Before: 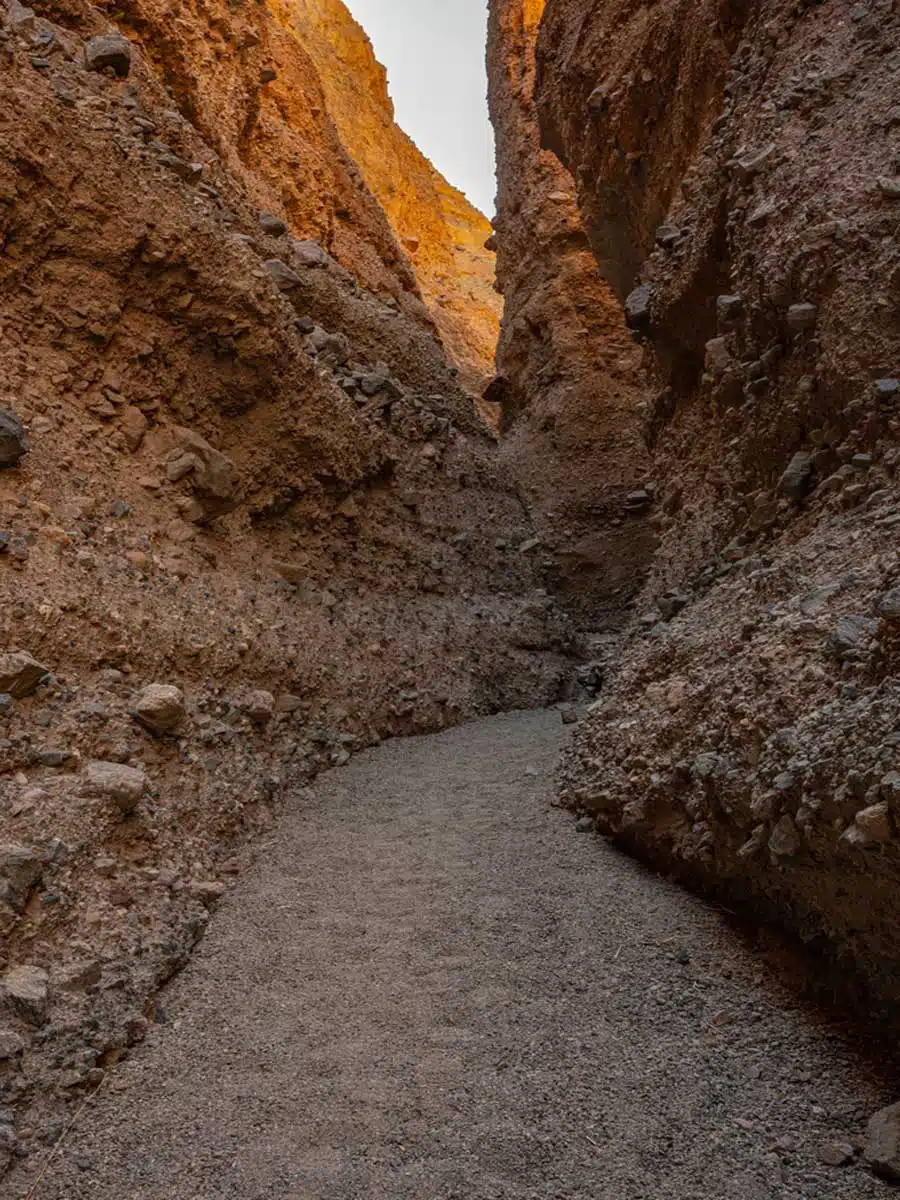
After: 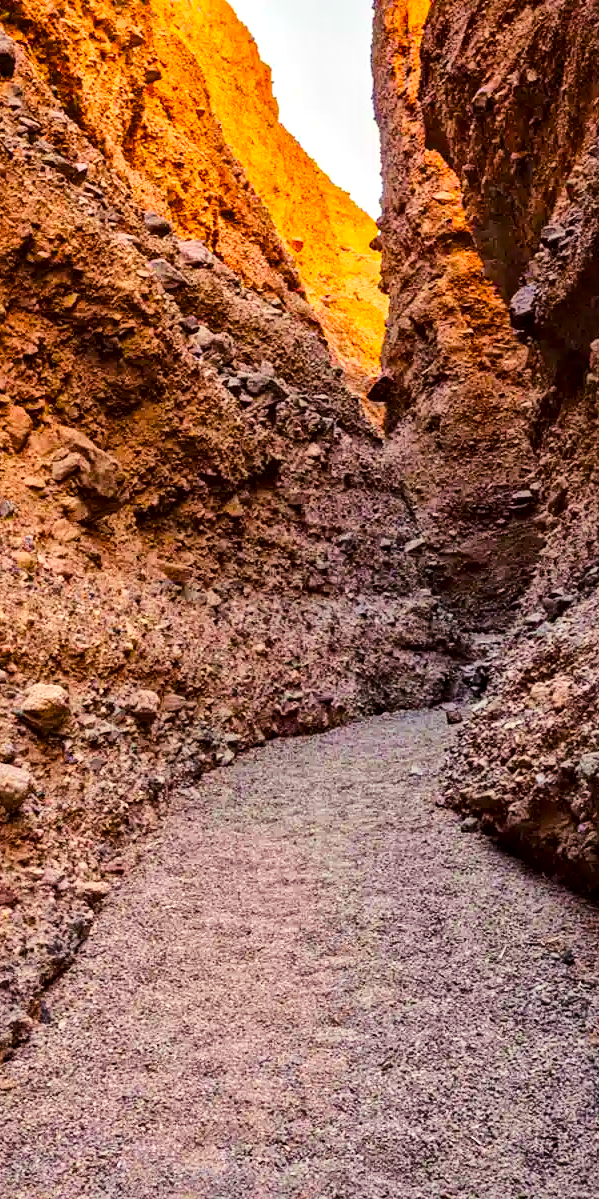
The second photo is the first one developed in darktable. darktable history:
exposure: black level correction 0.001, exposure 0.499 EV, compensate highlight preservation false
color balance rgb: shadows lift › luminance 0.305%, shadows lift › chroma 6.74%, shadows lift › hue 299°, perceptual saturation grading › global saturation 25.728%, global vibrance 9.444%
local contrast: mode bilateral grid, contrast 21, coarseness 19, detail 164%, midtone range 0.2
haze removal: compatibility mode true, adaptive false
crop and rotate: left 12.865%, right 20.511%
tone equalizer: on, module defaults
contrast brightness saturation: contrast 0.201, brightness 0.16, saturation 0.221
tone curve: curves: ch0 [(0, 0.01) (0.097, 0.07) (0.204, 0.173) (0.447, 0.517) (0.539, 0.624) (0.733, 0.791) (0.879, 0.898) (1, 0.98)]; ch1 [(0, 0) (0.393, 0.415) (0.447, 0.448) (0.485, 0.494) (0.523, 0.509) (0.545, 0.541) (0.574, 0.561) (0.648, 0.674) (1, 1)]; ch2 [(0, 0) (0.369, 0.388) (0.449, 0.431) (0.499, 0.5) (0.521, 0.51) (0.53, 0.54) (0.564, 0.569) (0.674, 0.735) (1, 1)], color space Lab, linked channels, preserve colors none
